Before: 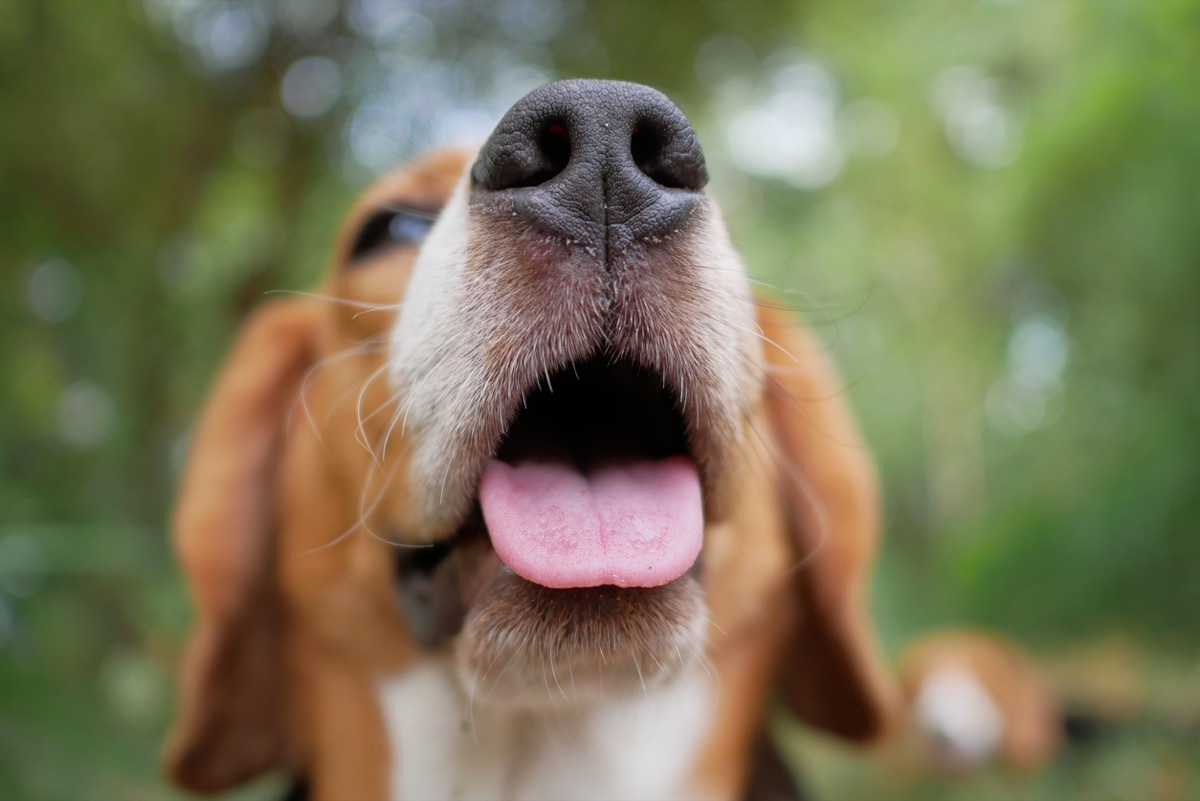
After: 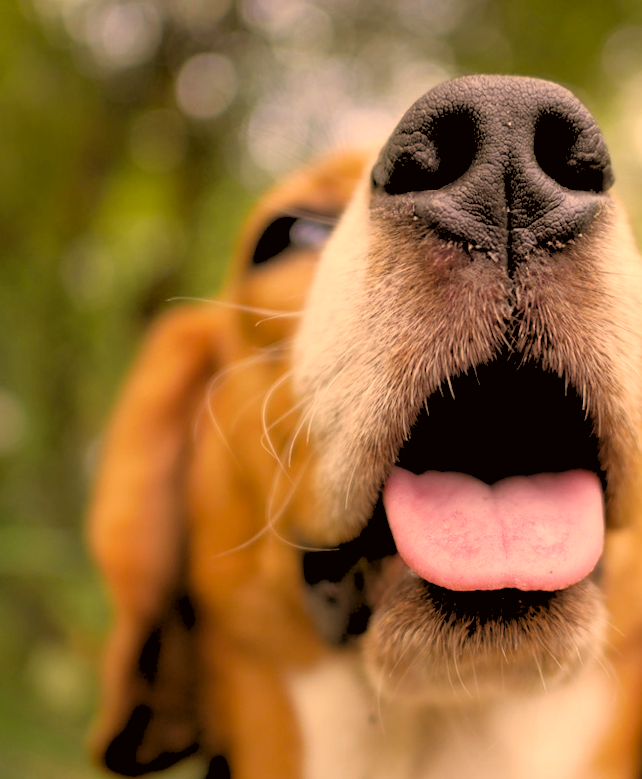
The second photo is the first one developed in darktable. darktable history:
crop: left 5.114%, right 38.589%
color correction: highlights a* 17.94, highlights b* 35.39, shadows a* 1.48, shadows b* 6.42, saturation 1.01
rotate and perspective: rotation 0.074°, lens shift (vertical) 0.096, lens shift (horizontal) -0.041, crop left 0.043, crop right 0.952, crop top 0.024, crop bottom 0.979
levels: levels [0.029, 0.545, 0.971]
rgb levels: levels [[0.027, 0.429, 0.996], [0, 0.5, 1], [0, 0.5, 1]]
